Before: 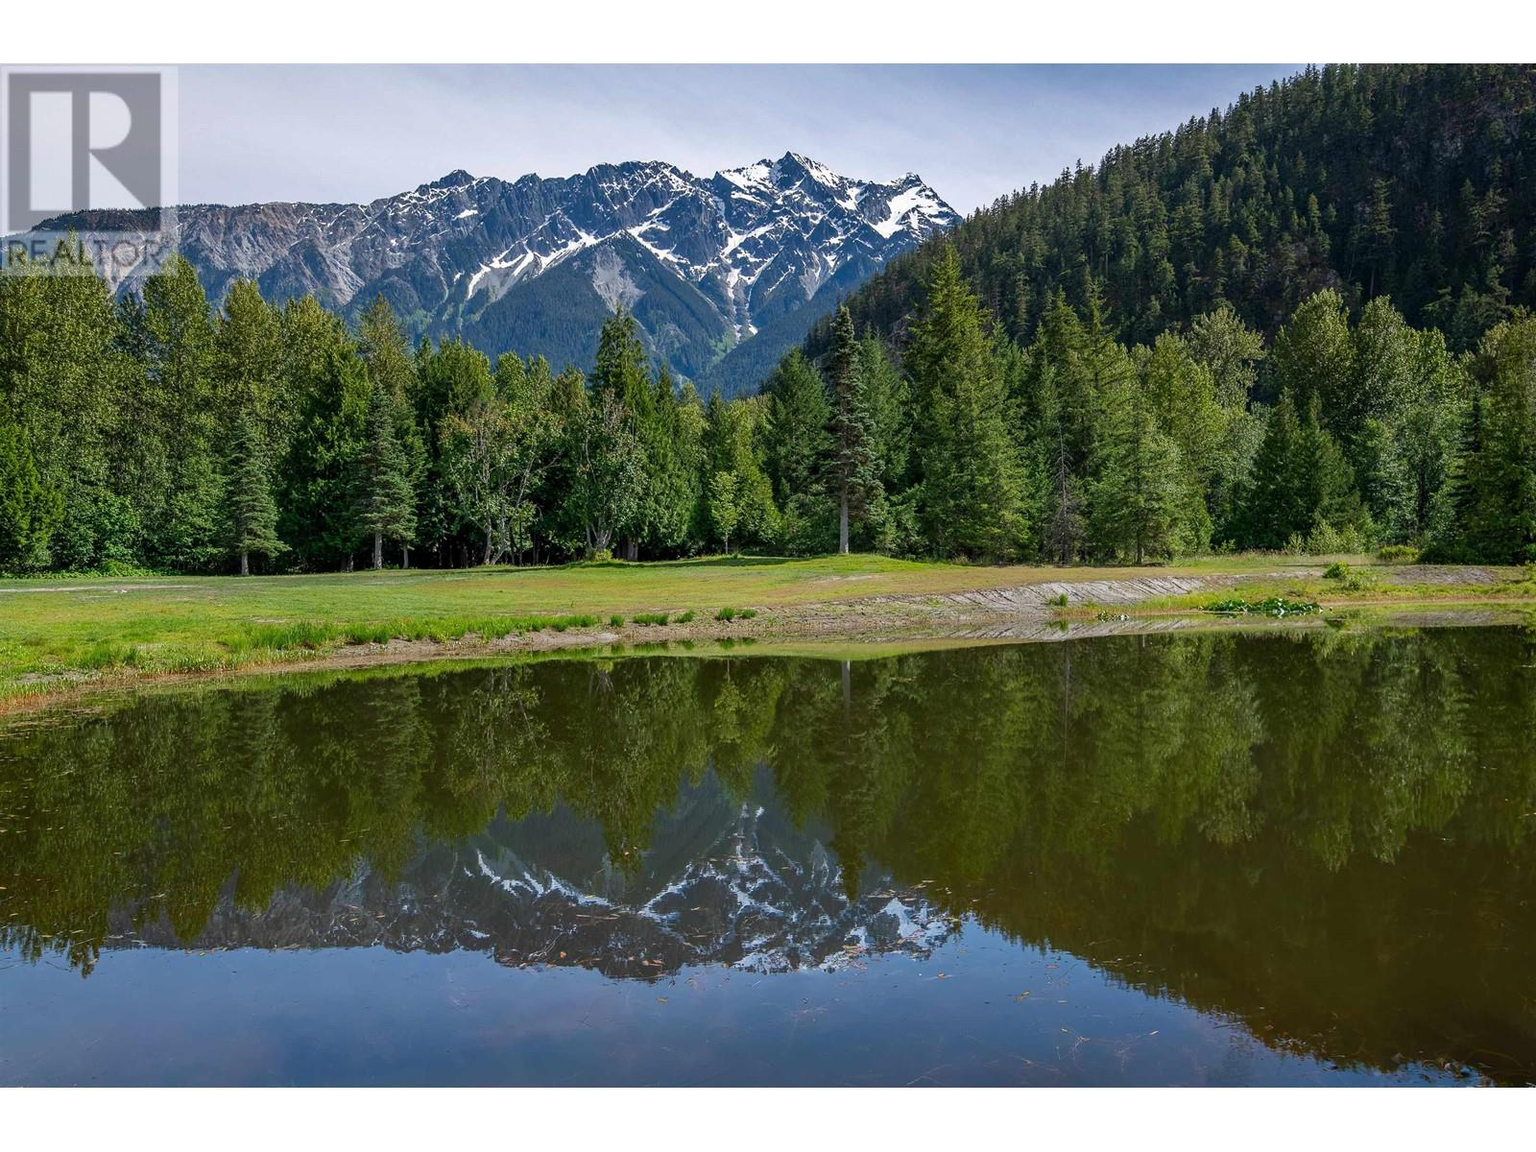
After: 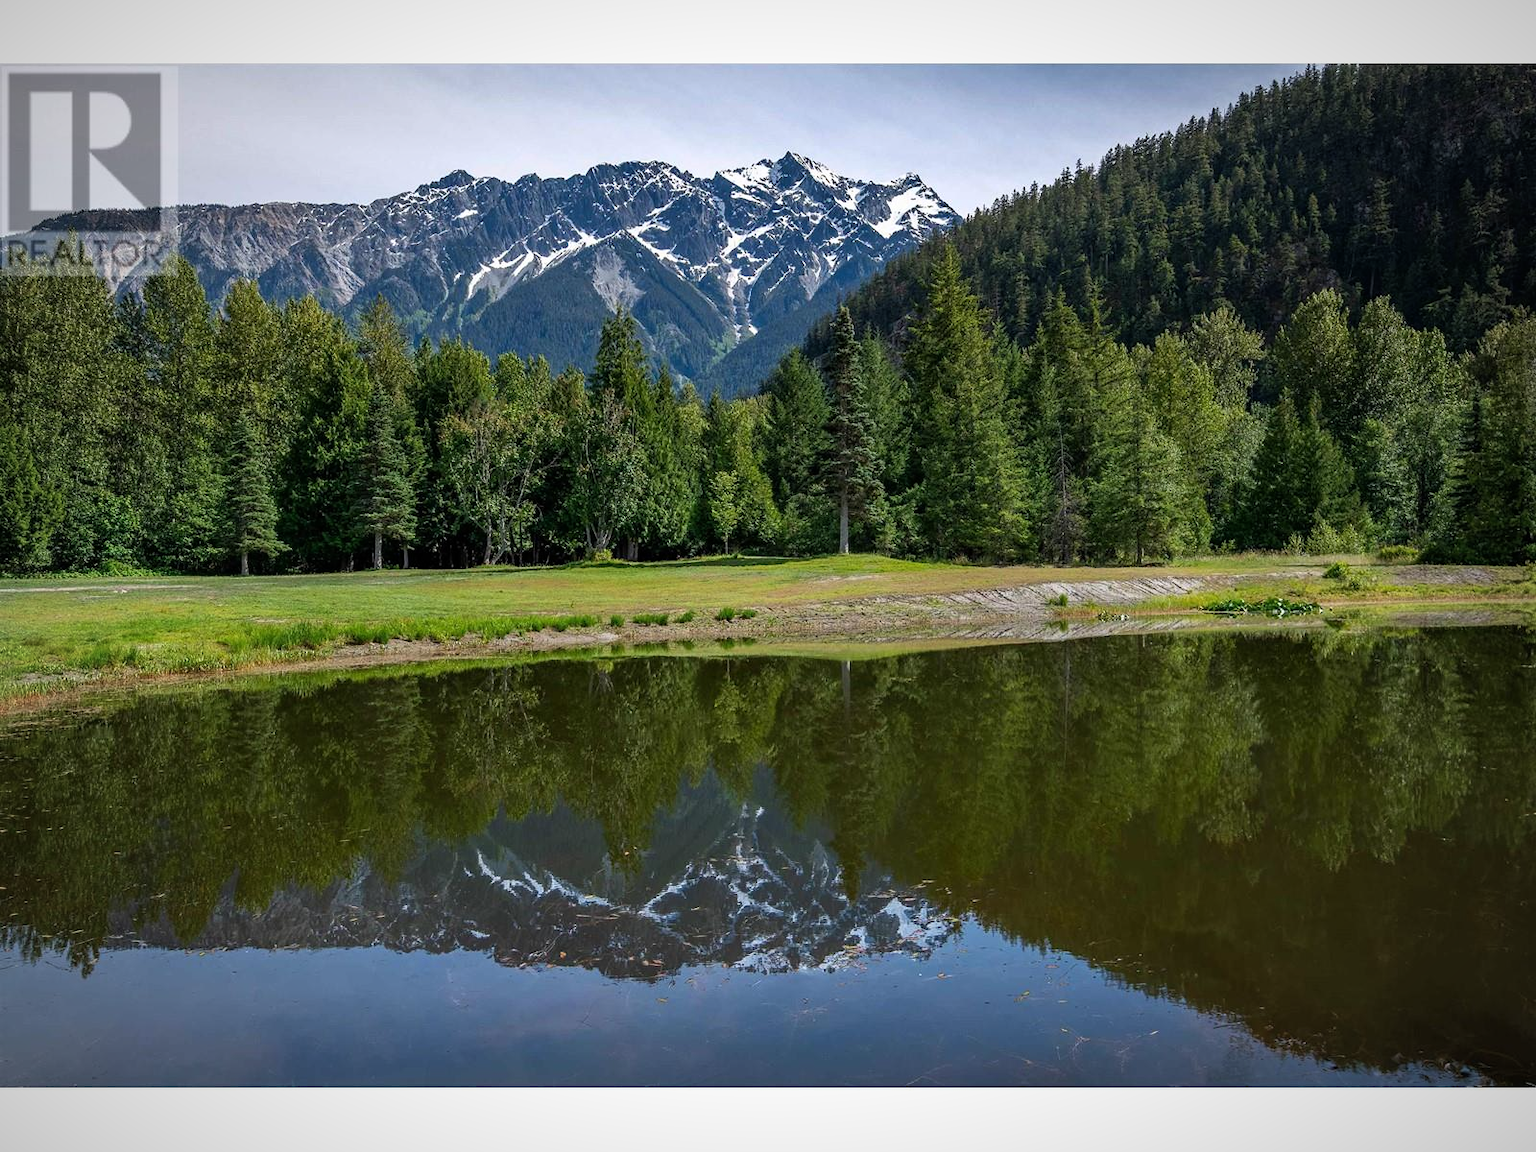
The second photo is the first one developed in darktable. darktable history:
rgb curve: curves: ch0 [(0, 0) (0.078, 0.051) (0.929, 0.956) (1, 1)], compensate middle gray true
vignetting: fall-off radius 70%, automatic ratio true
